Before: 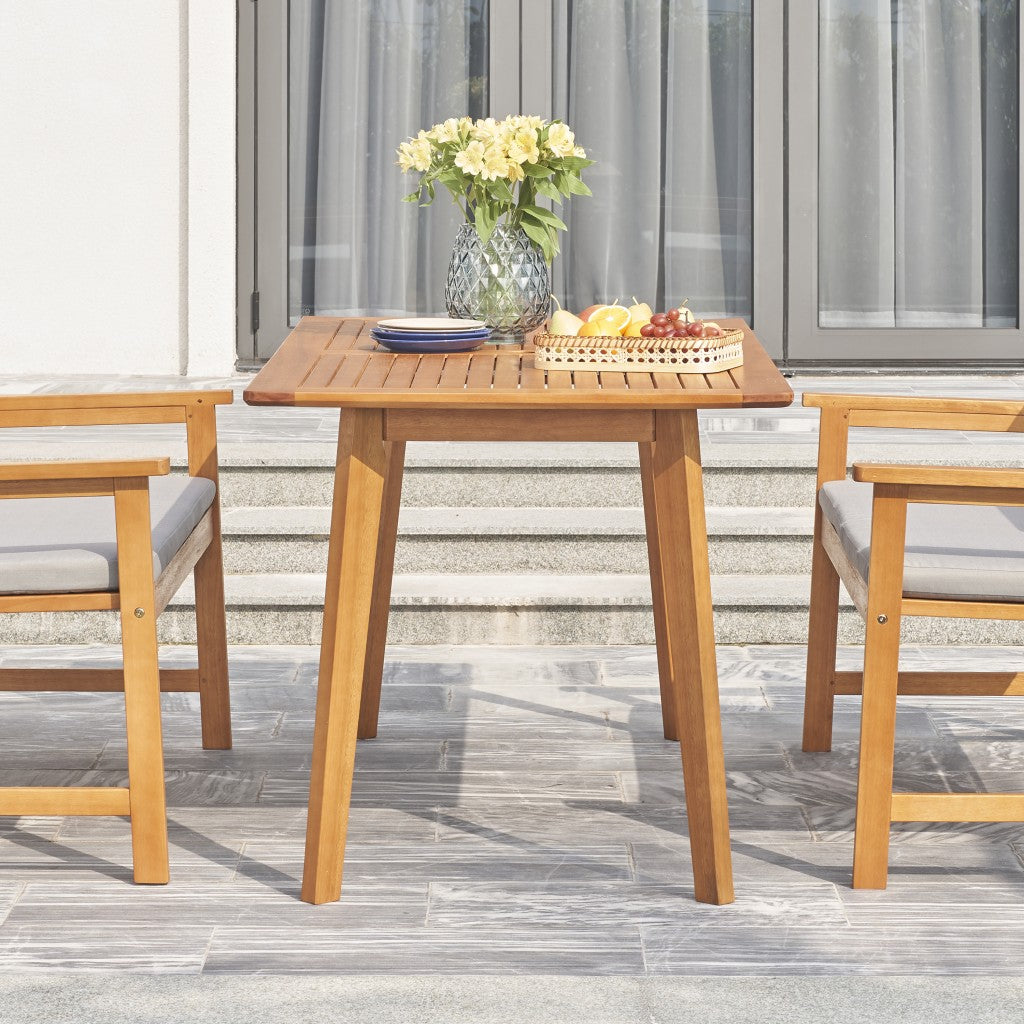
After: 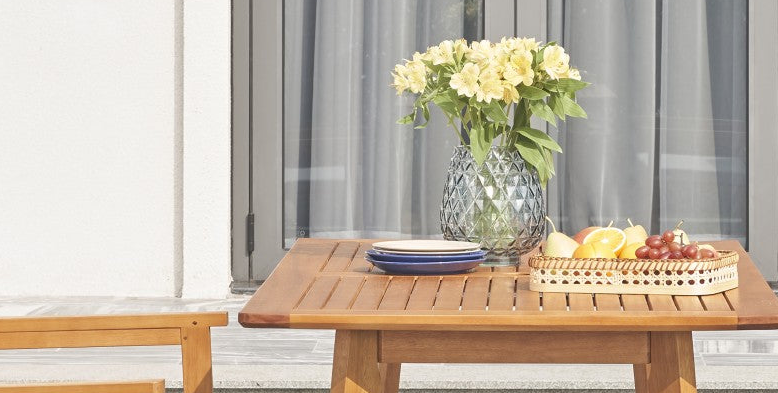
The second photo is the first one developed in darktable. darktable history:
crop: left 0.544%, top 7.649%, right 23.466%, bottom 53.889%
